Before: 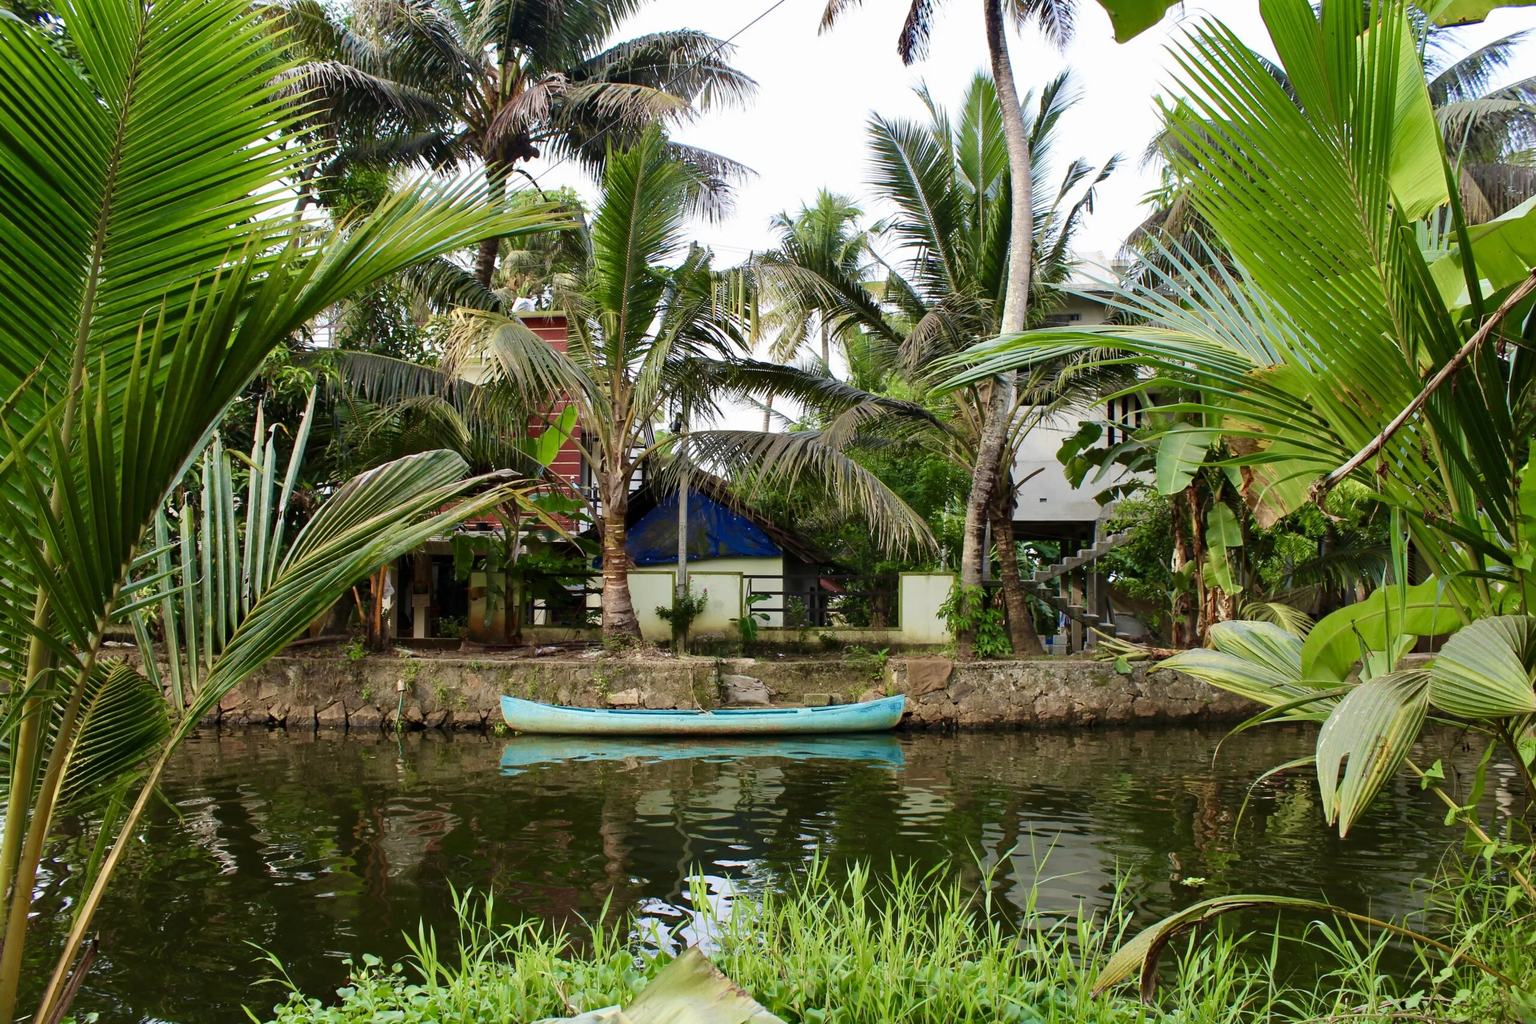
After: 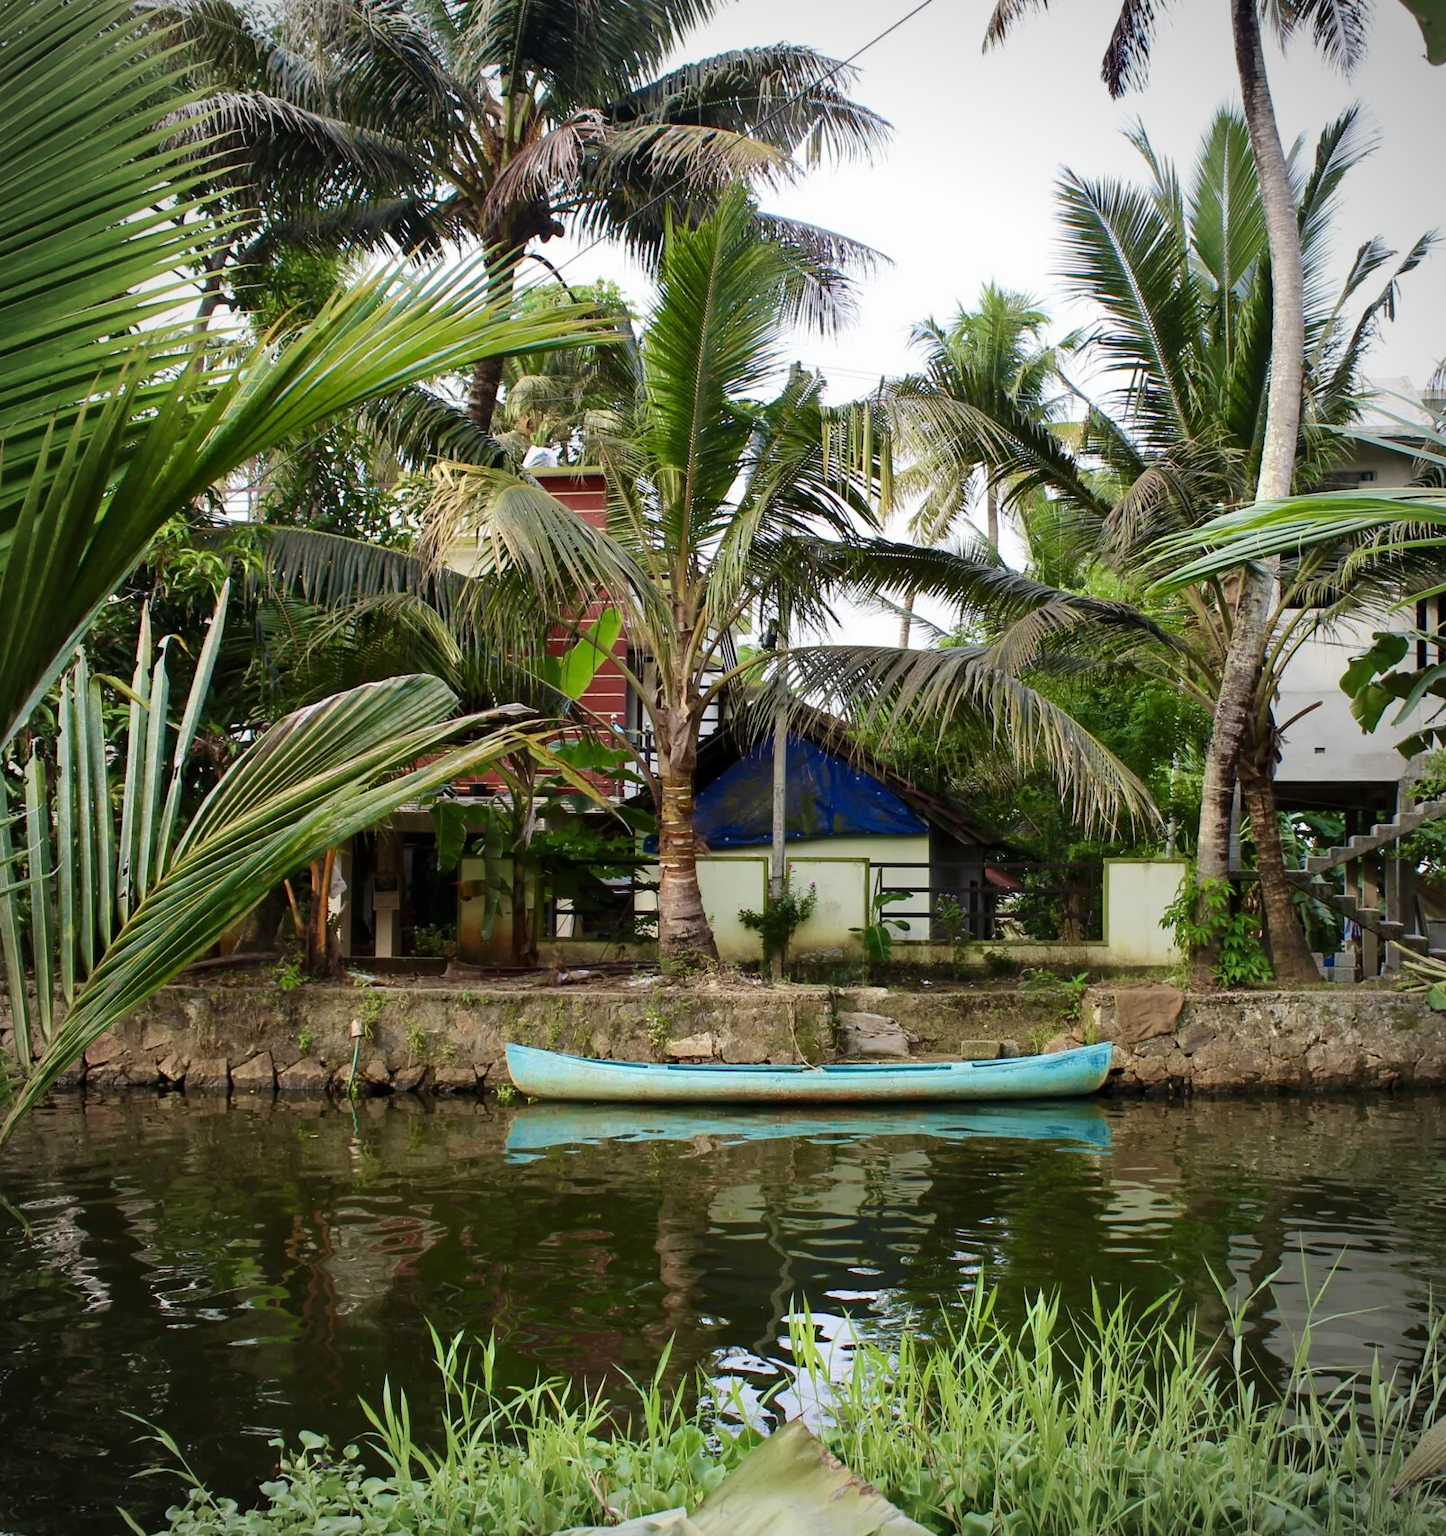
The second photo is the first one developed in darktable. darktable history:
vignetting: on, module defaults
crop: left 10.644%, right 26.528%
